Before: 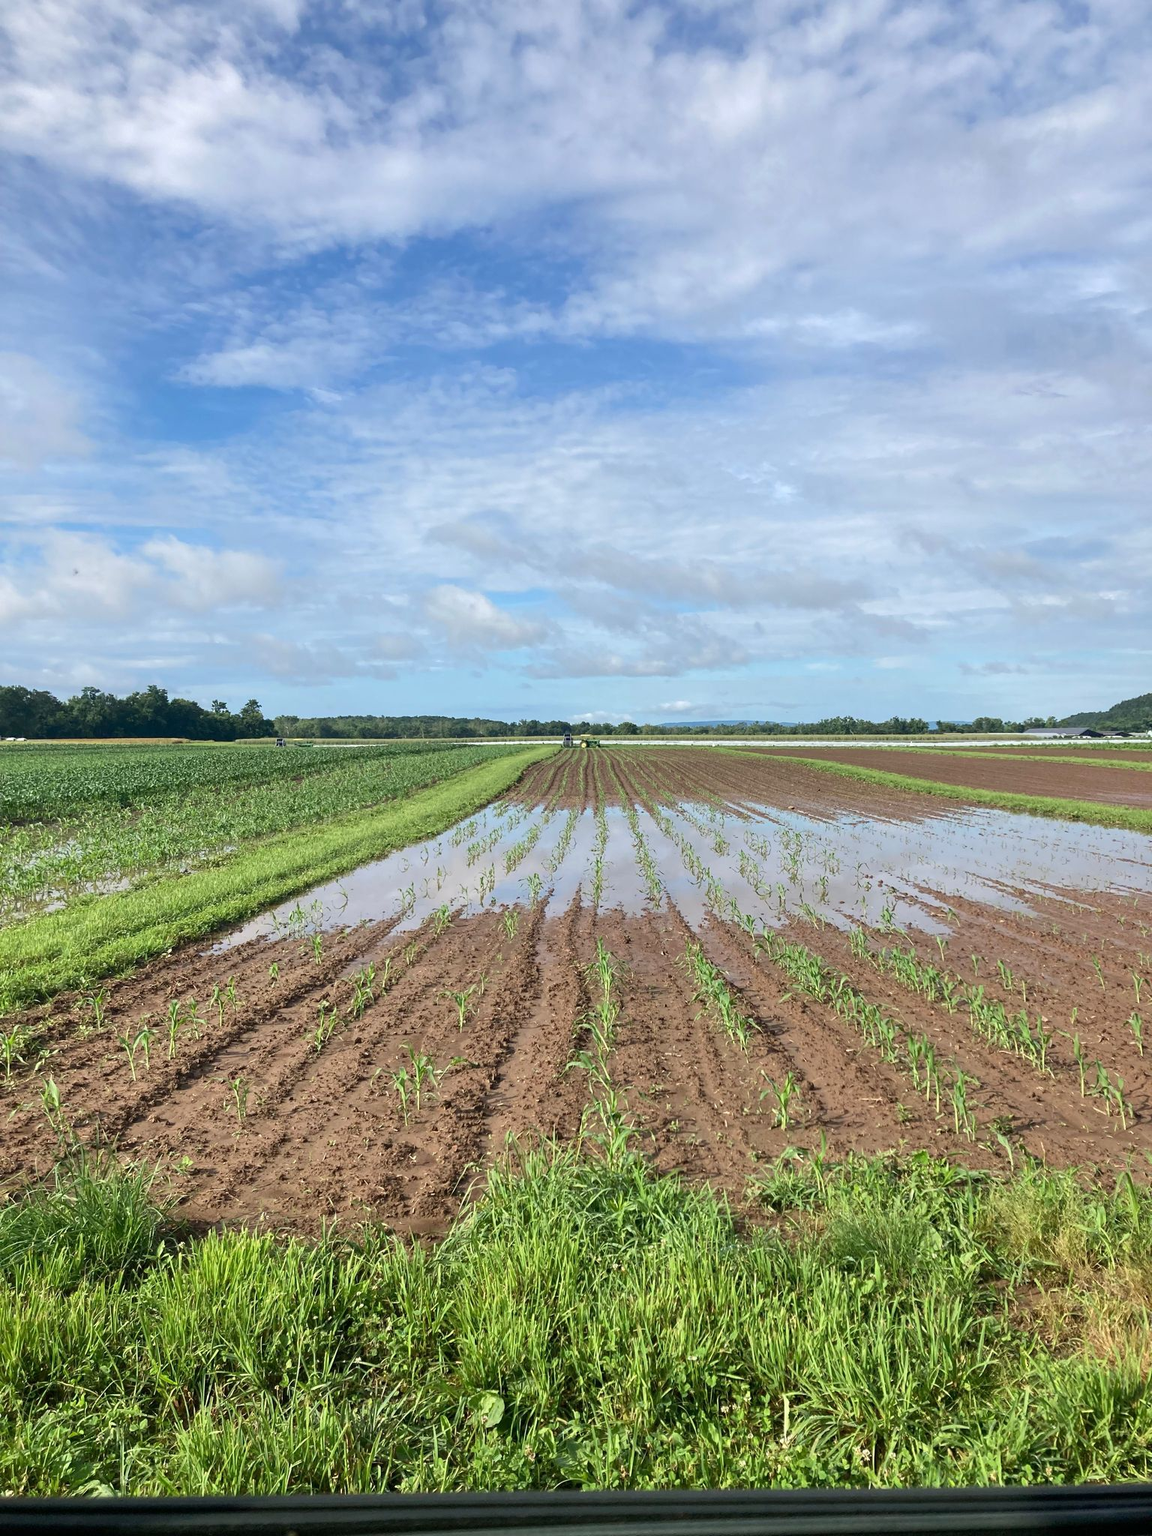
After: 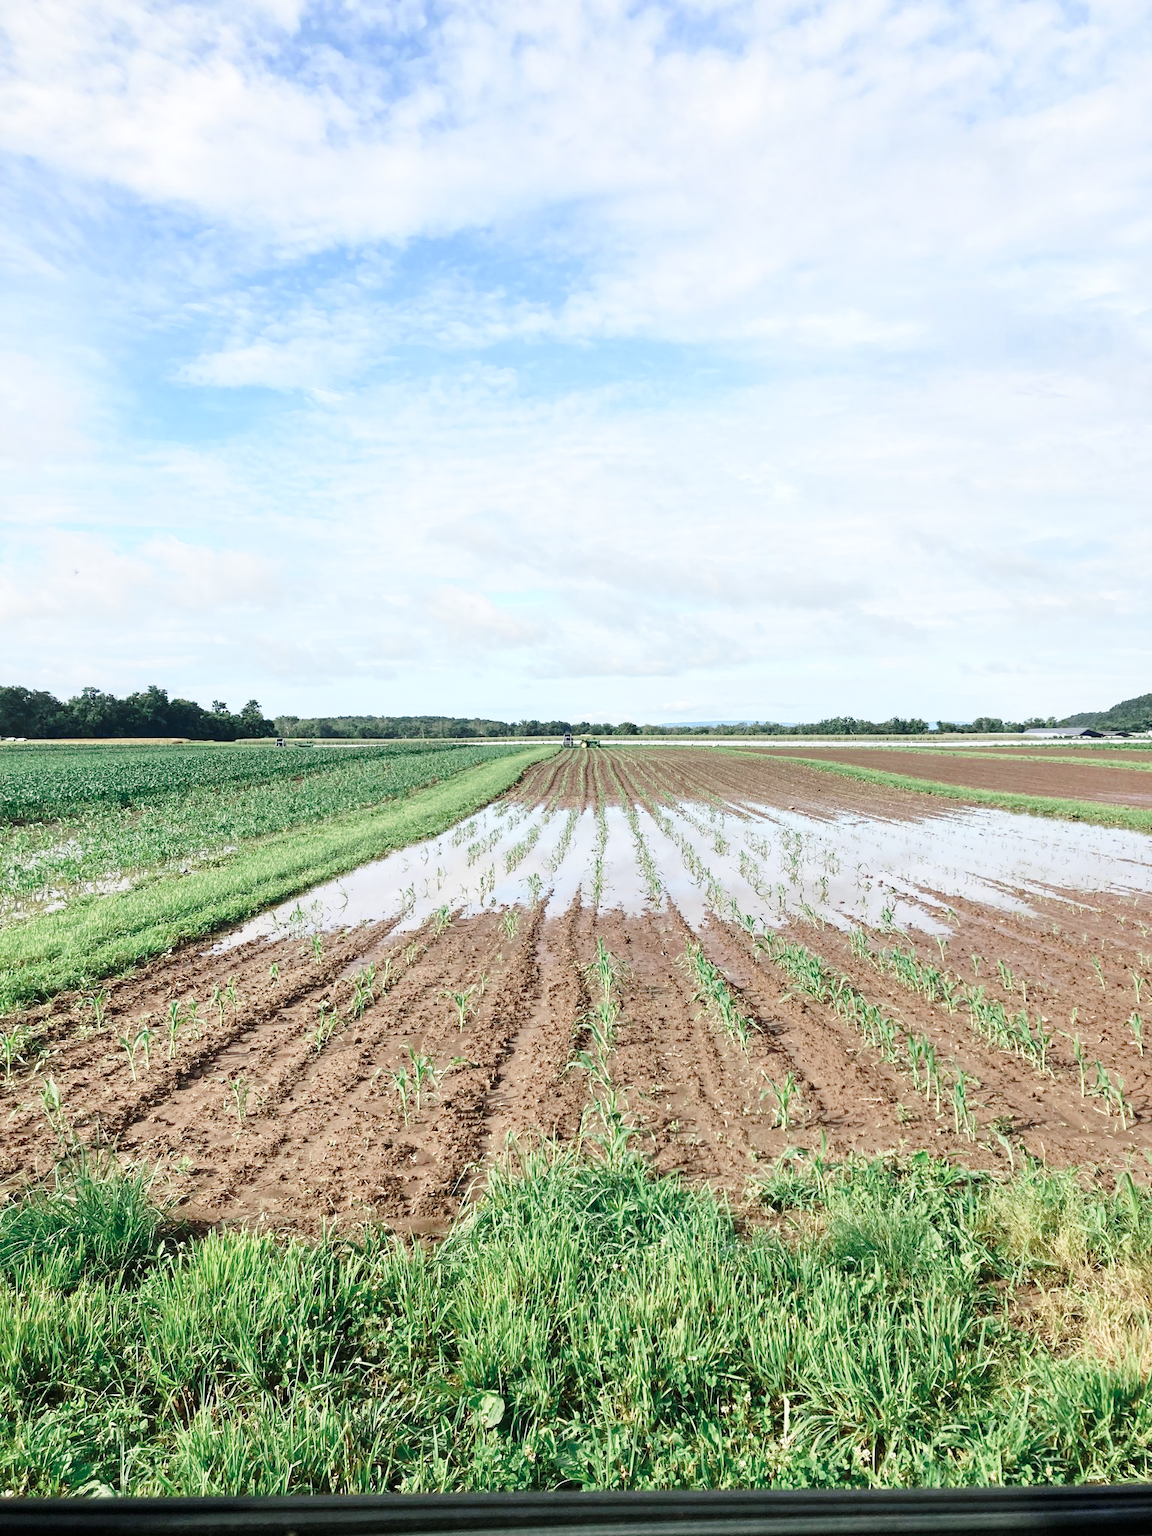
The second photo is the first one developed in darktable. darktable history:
color zones: curves: ch0 [(0, 0.5) (0.125, 0.4) (0.25, 0.5) (0.375, 0.4) (0.5, 0.4) (0.625, 0.6) (0.75, 0.6) (0.875, 0.5)]; ch1 [(0, 0.35) (0.125, 0.45) (0.25, 0.35) (0.375, 0.35) (0.5, 0.35) (0.625, 0.35) (0.75, 0.45) (0.875, 0.35)]; ch2 [(0, 0.6) (0.125, 0.5) (0.25, 0.5) (0.375, 0.6) (0.5, 0.6) (0.625, 0.5) (0.75, 0.5) (0.875, 0.5)]
base curve: curves: ch0 [(0, 0) (0.028, 0.03) (0.121, 0.232) (0.46, 0.748) (0.859, 0.968) (1, 1)], preserve colors none
